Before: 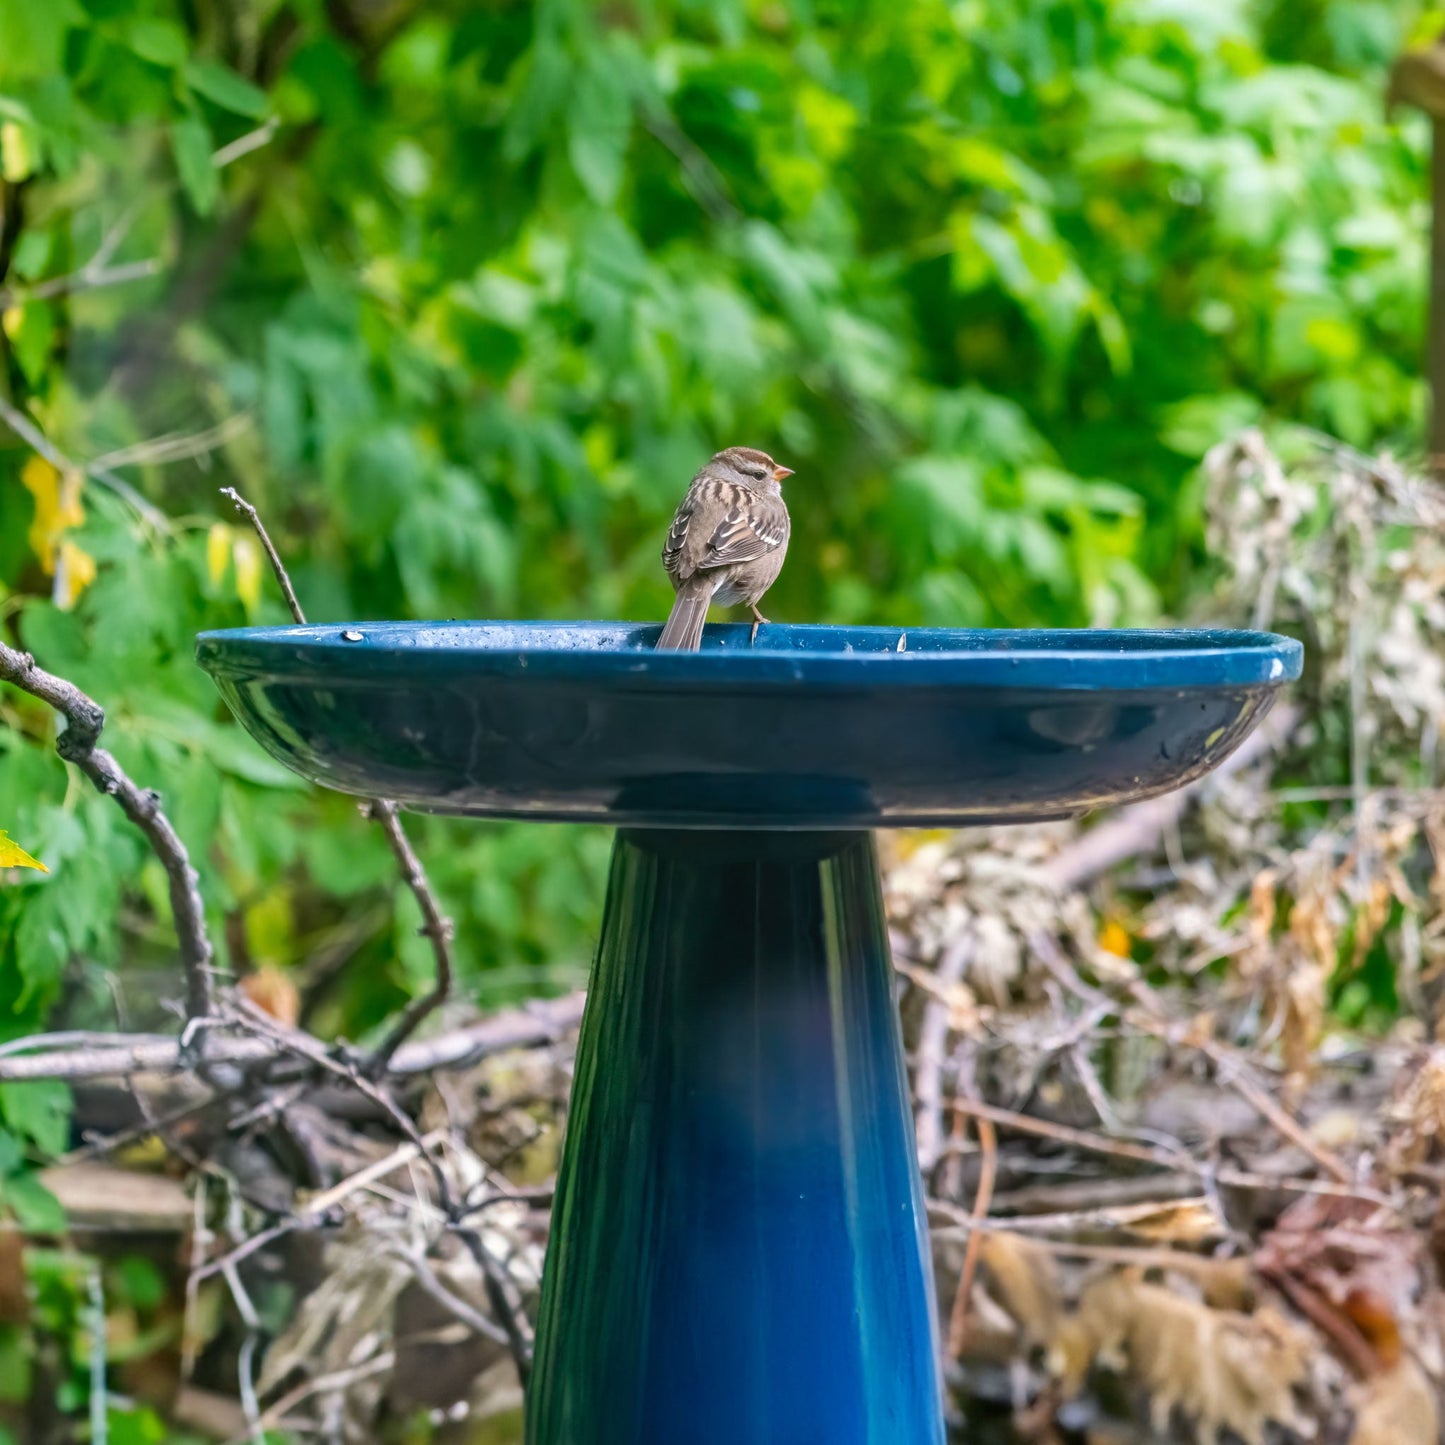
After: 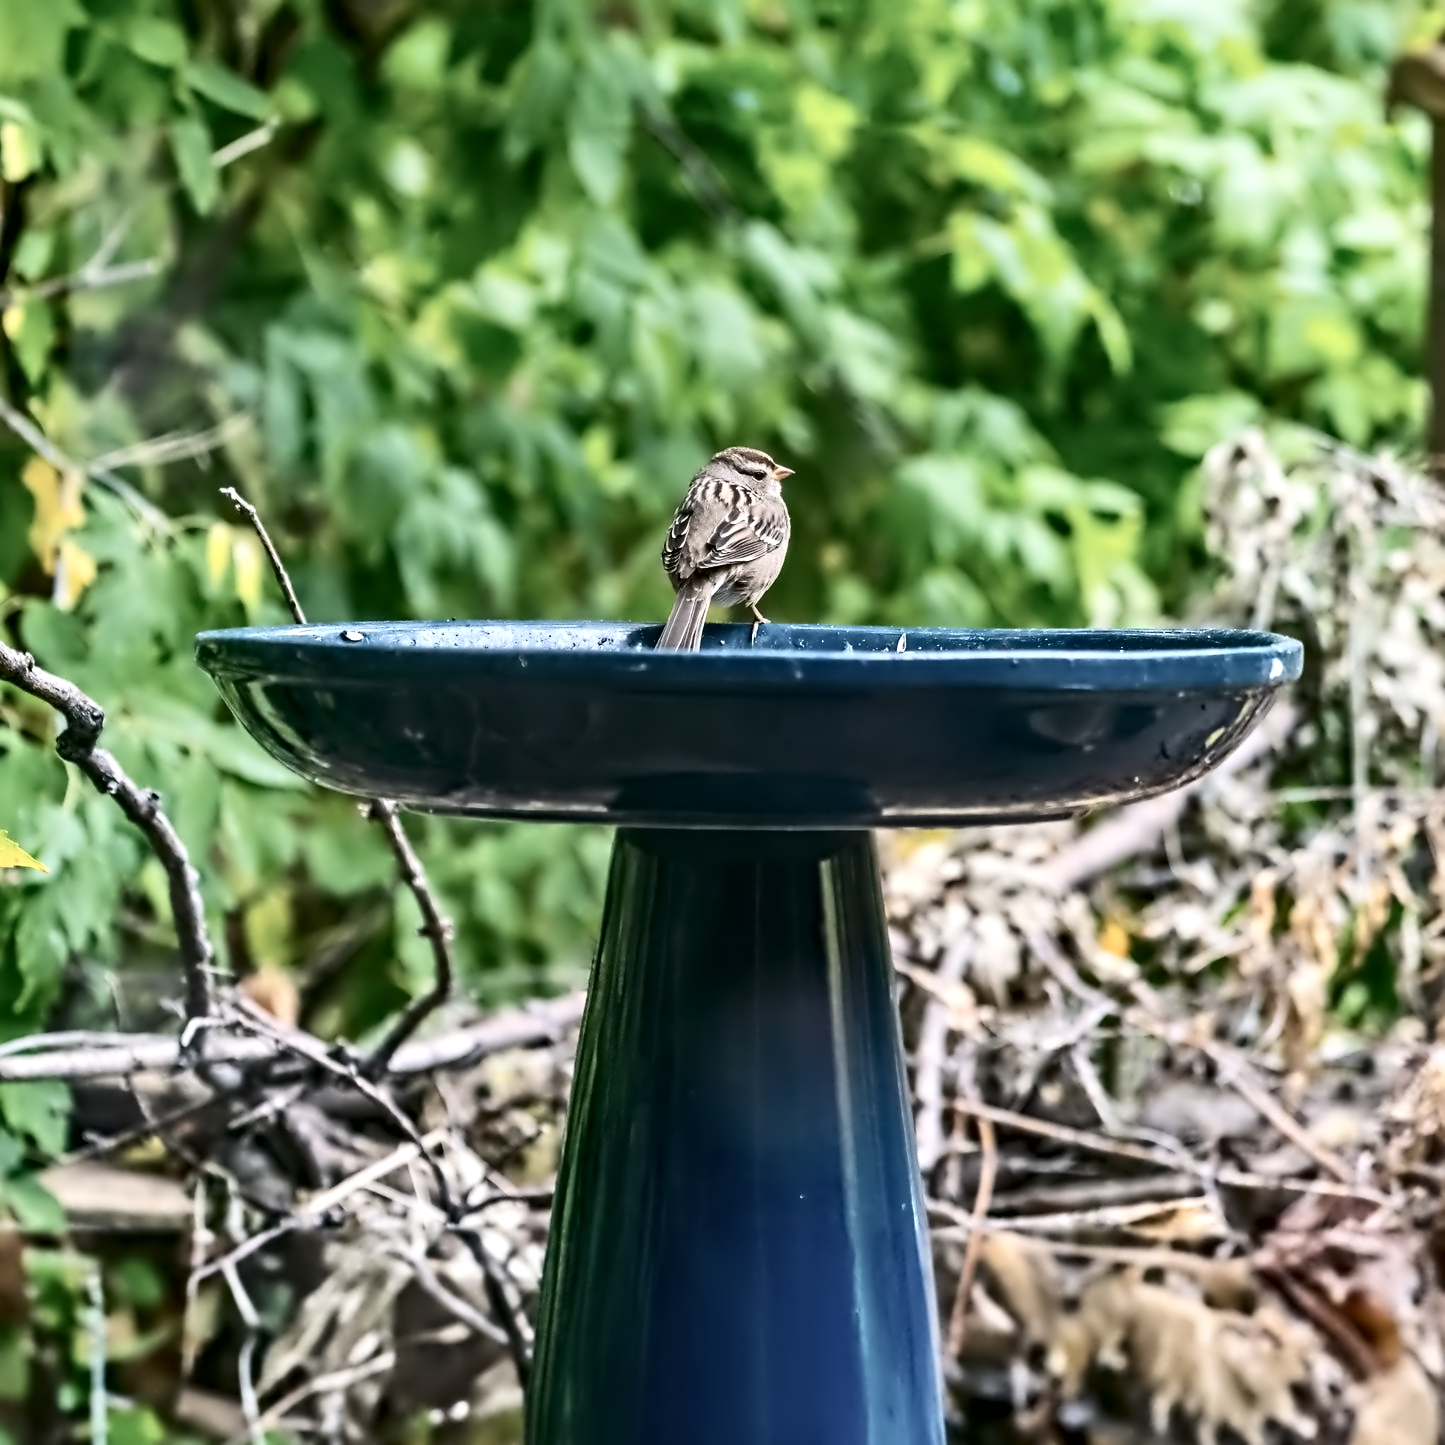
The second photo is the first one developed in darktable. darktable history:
contrast brightness saturation: contrast 0.25, saturation -0.31
contrast equalizer: octaves 7, y [[0.5, 0.542, 0.583, 0.625, 0.667, 0.708], [0.5 ×6], [0.5 ×6], [0, 0.033, 0.067, 0.1, 0.133, 0.167], [0, 0.05, 0.1, 0.15, 0.2, 0.25]]
